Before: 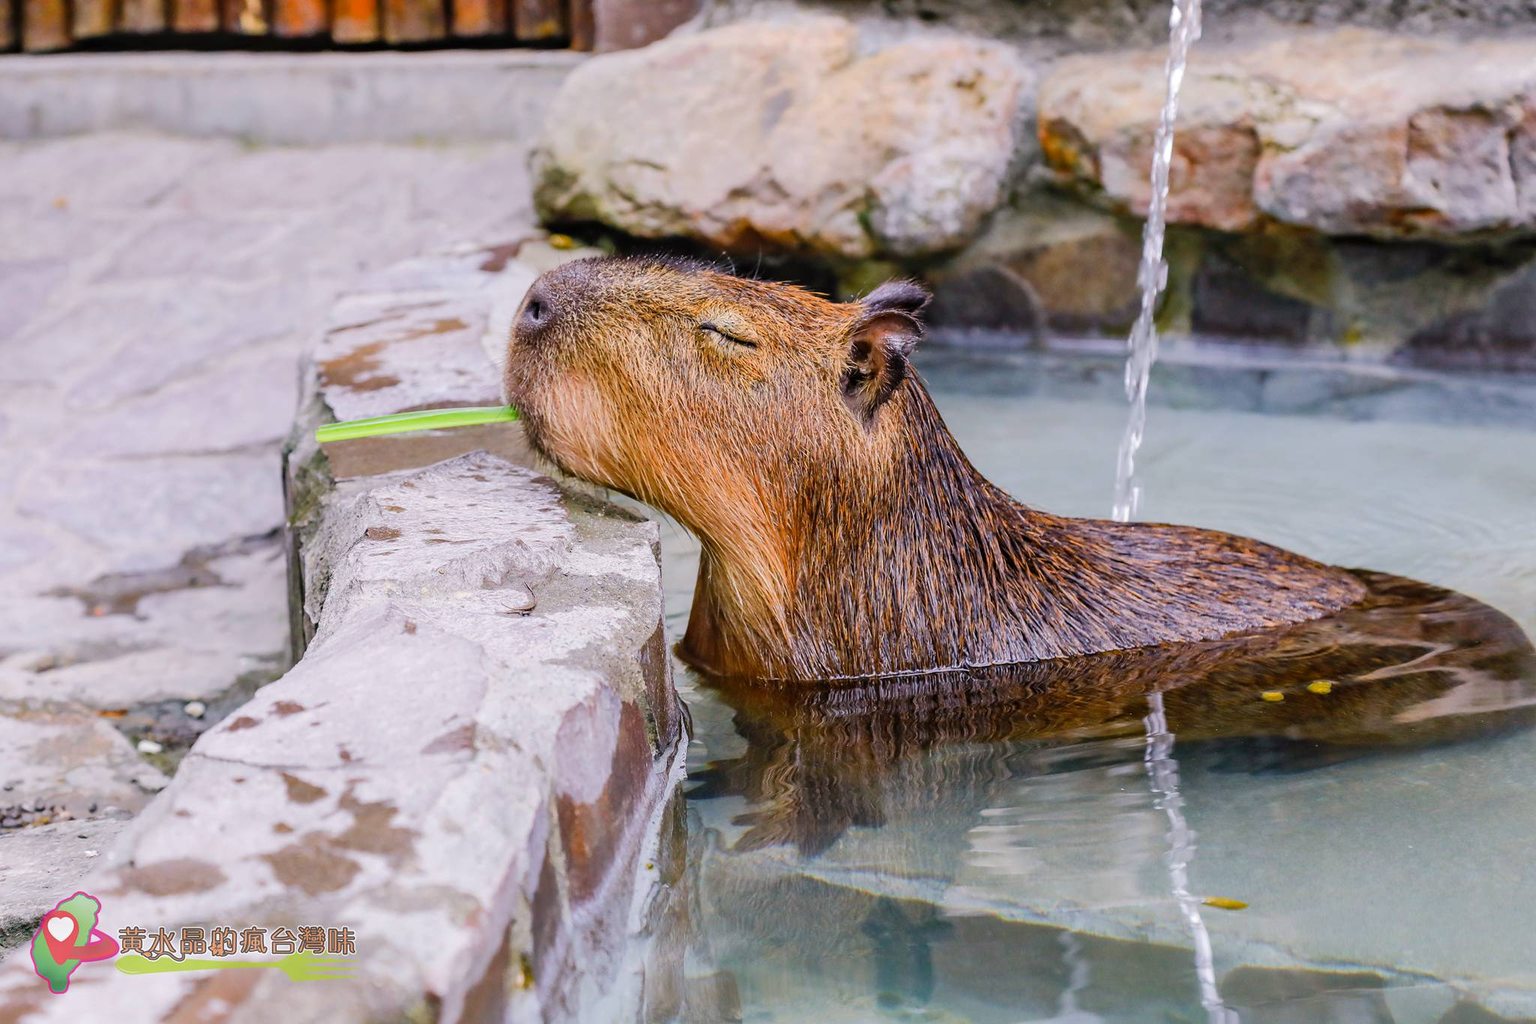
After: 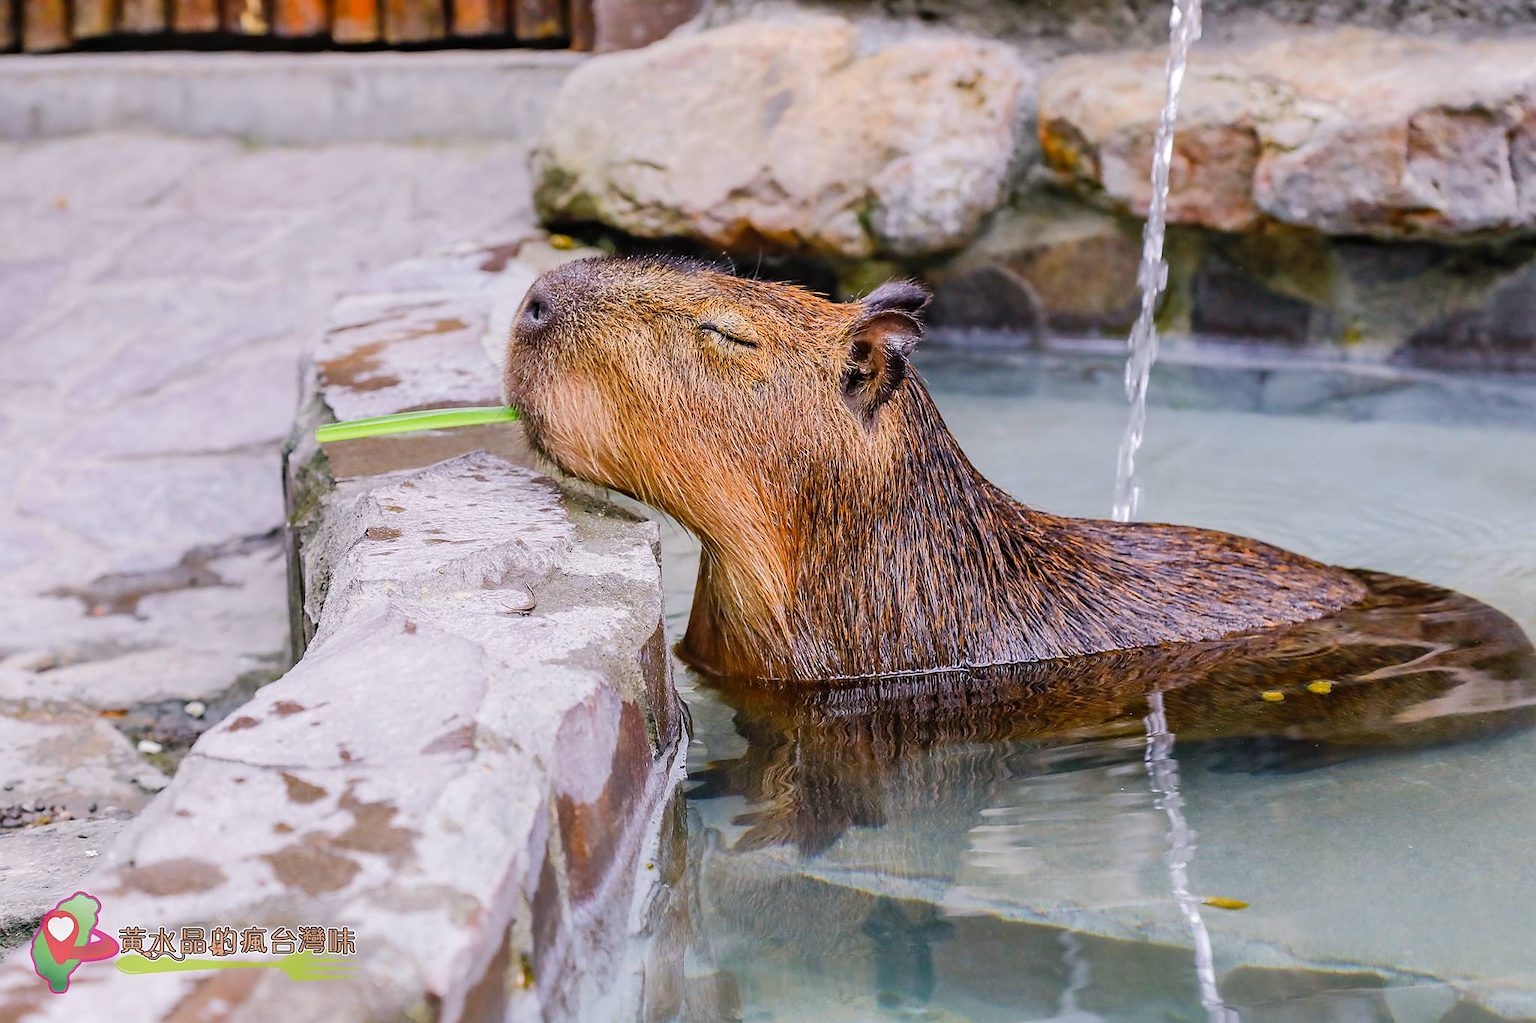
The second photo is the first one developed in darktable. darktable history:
sharpen: radius 0.978, amount 0.614
